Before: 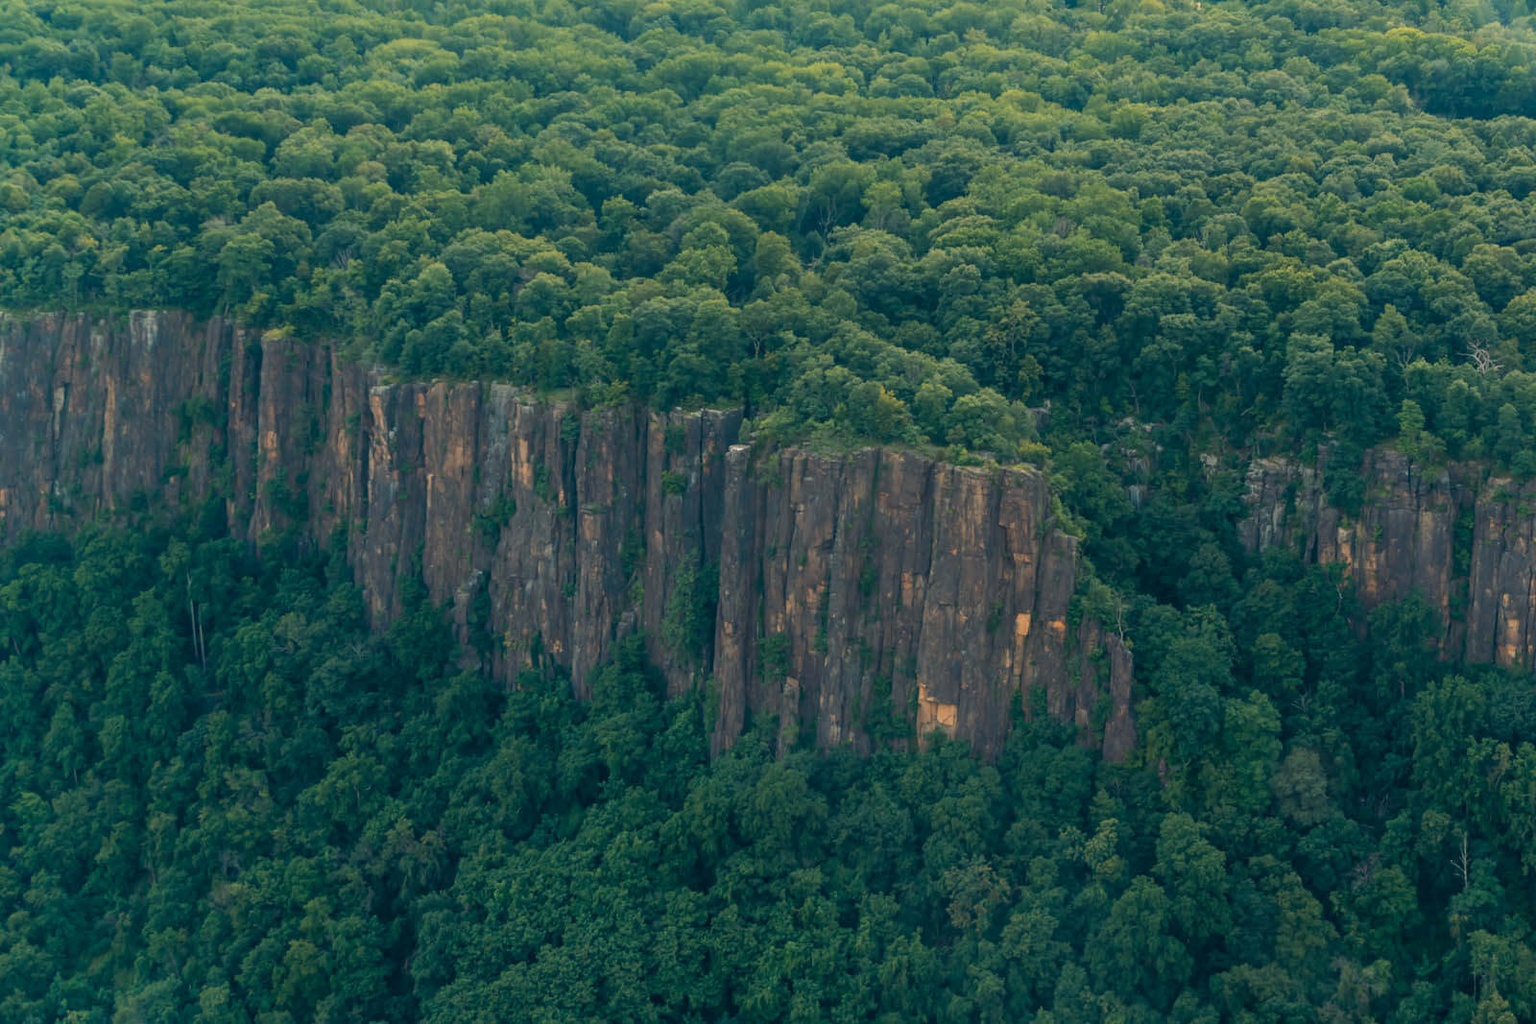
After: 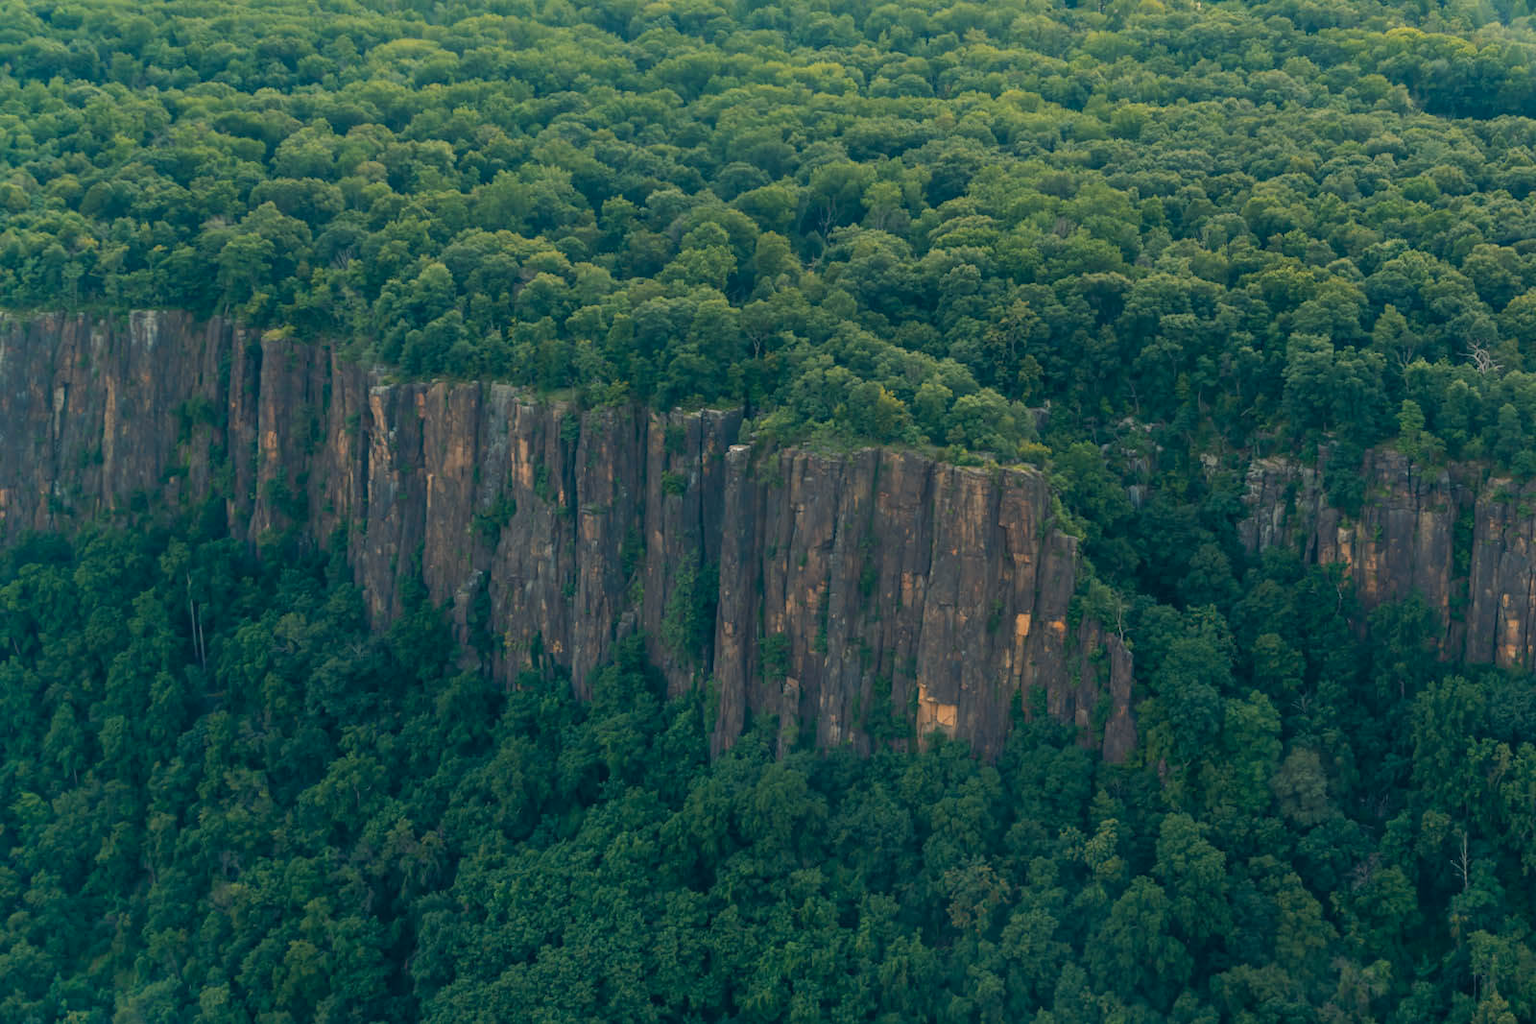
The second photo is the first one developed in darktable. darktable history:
contrast brightness saturation: contrast -0.015, brightness -0.012, saturation 0.033
